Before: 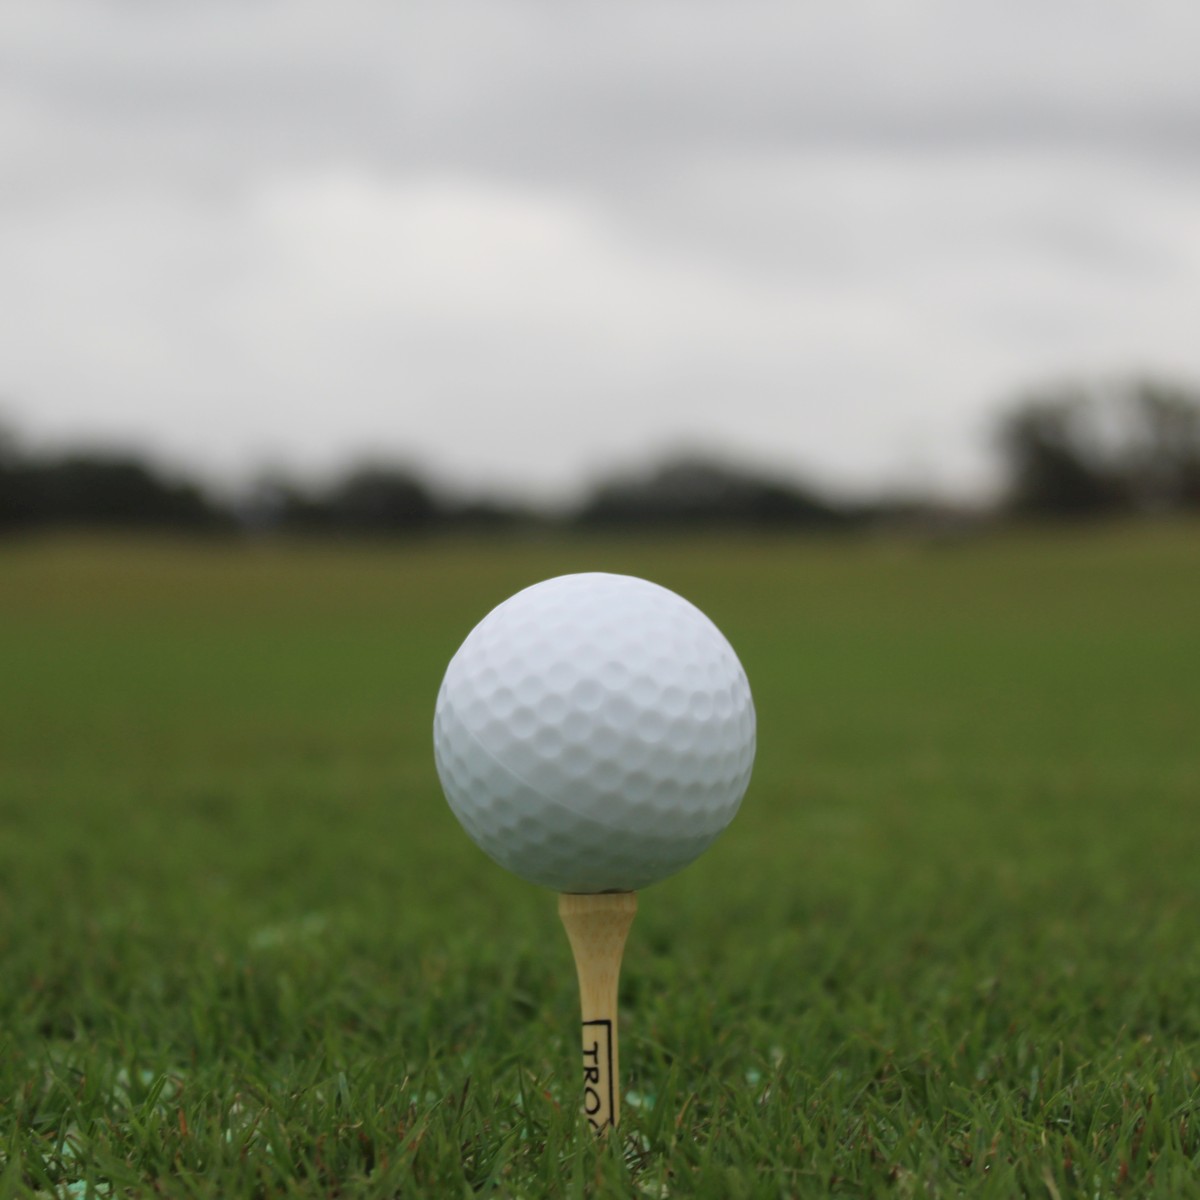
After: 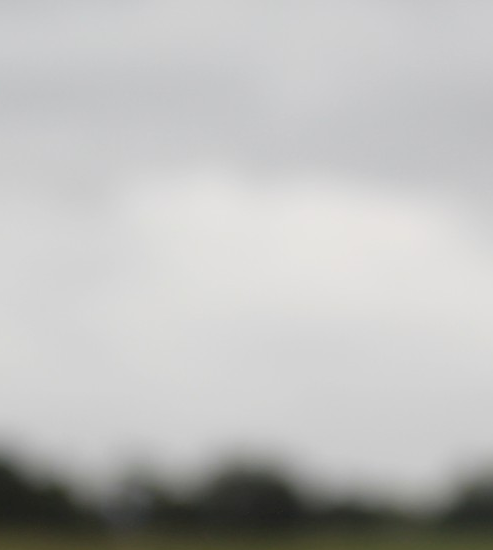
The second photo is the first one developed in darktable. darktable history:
crop and rotate: left 11.12%, top 0.079%, right 47.753%, bottom 54.086%
sharpen: radius 1.348, amount 1.255, threshold 0.841
